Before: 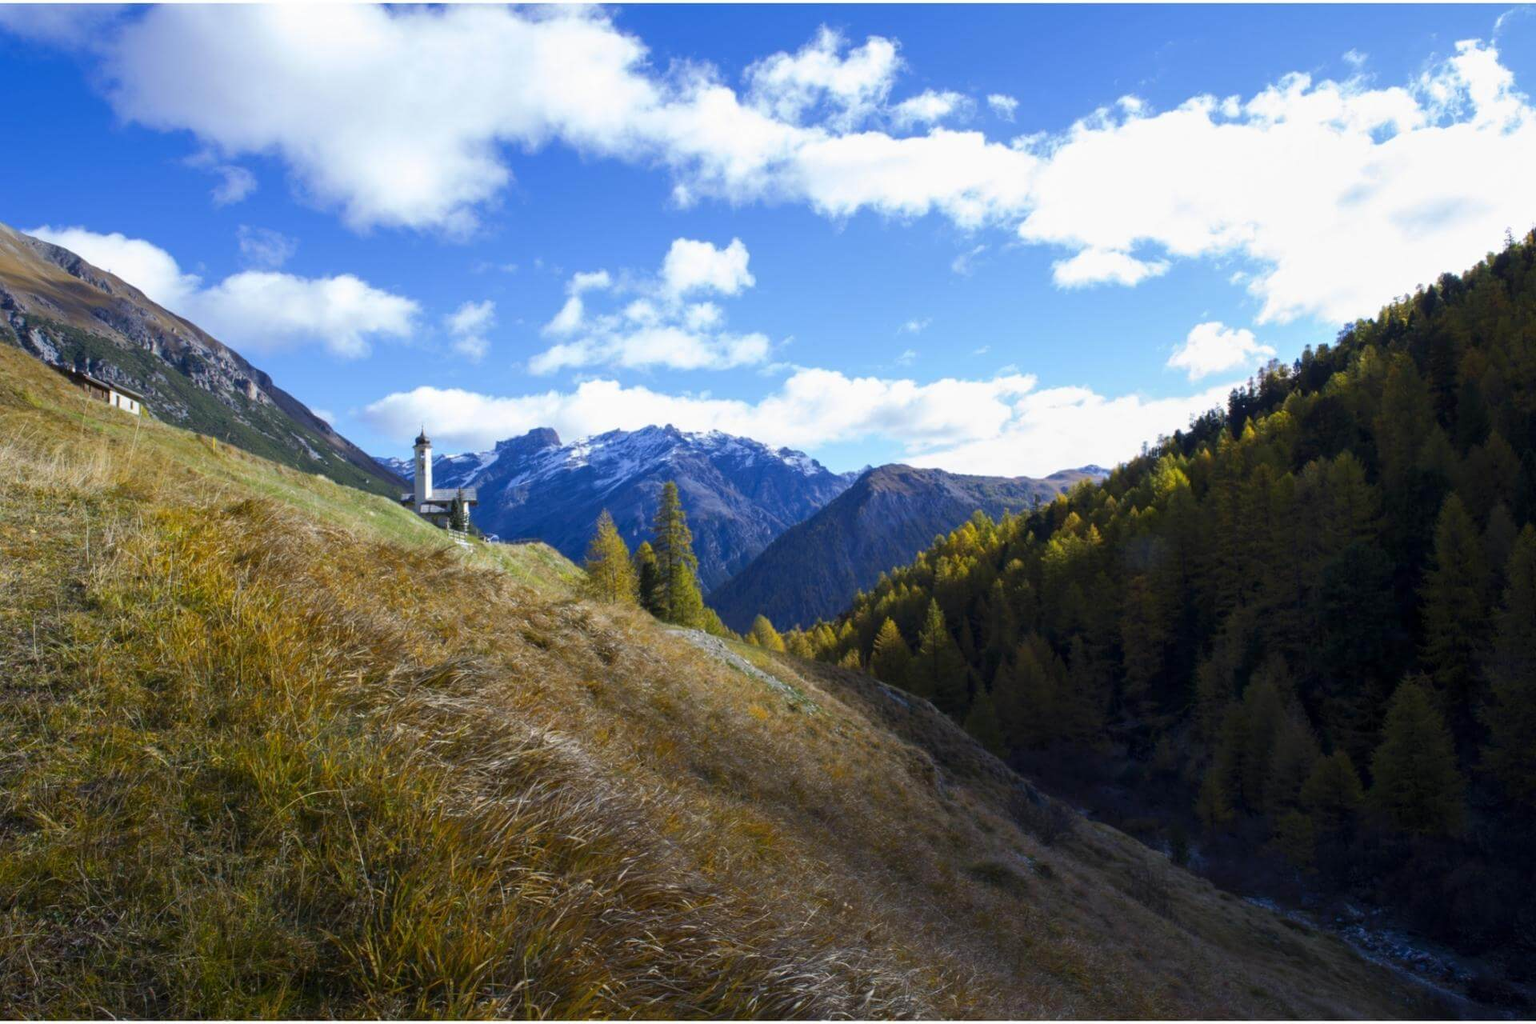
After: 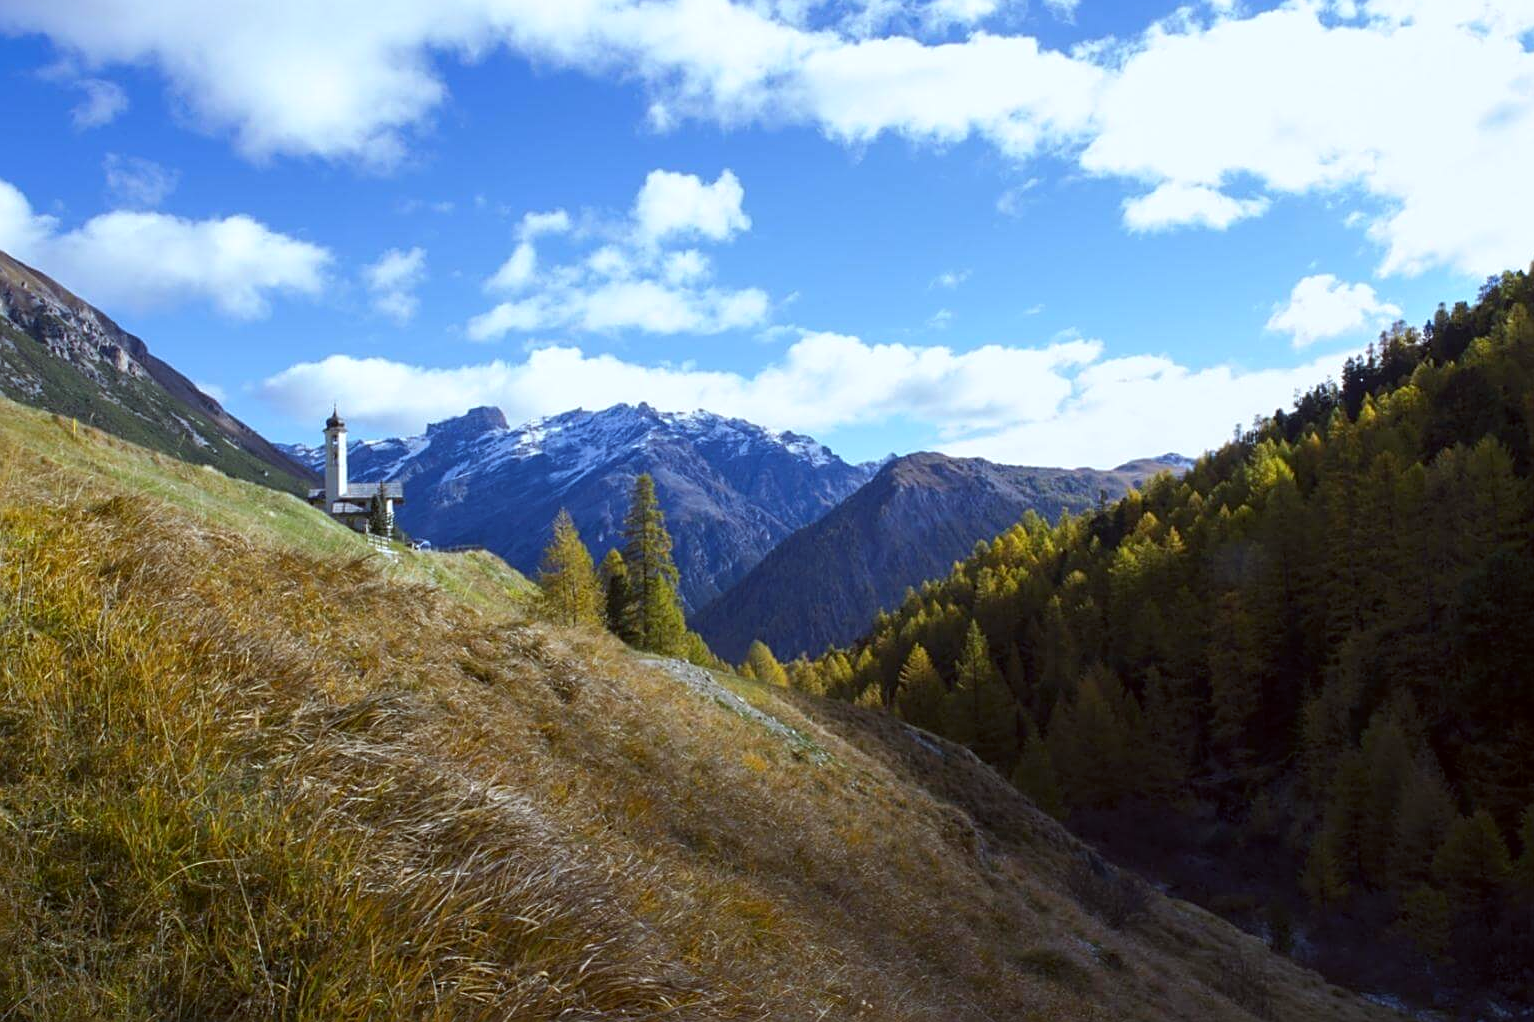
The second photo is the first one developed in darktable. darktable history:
sharpen: on, module defaults
color correction: highlights a* -3.28, highlights b* -6.24, shadows a* 3.1, shadows b* 5.19
crop and rotate: left 10.071%, top 10.071%, right 10.02%, bottom 10.02%
